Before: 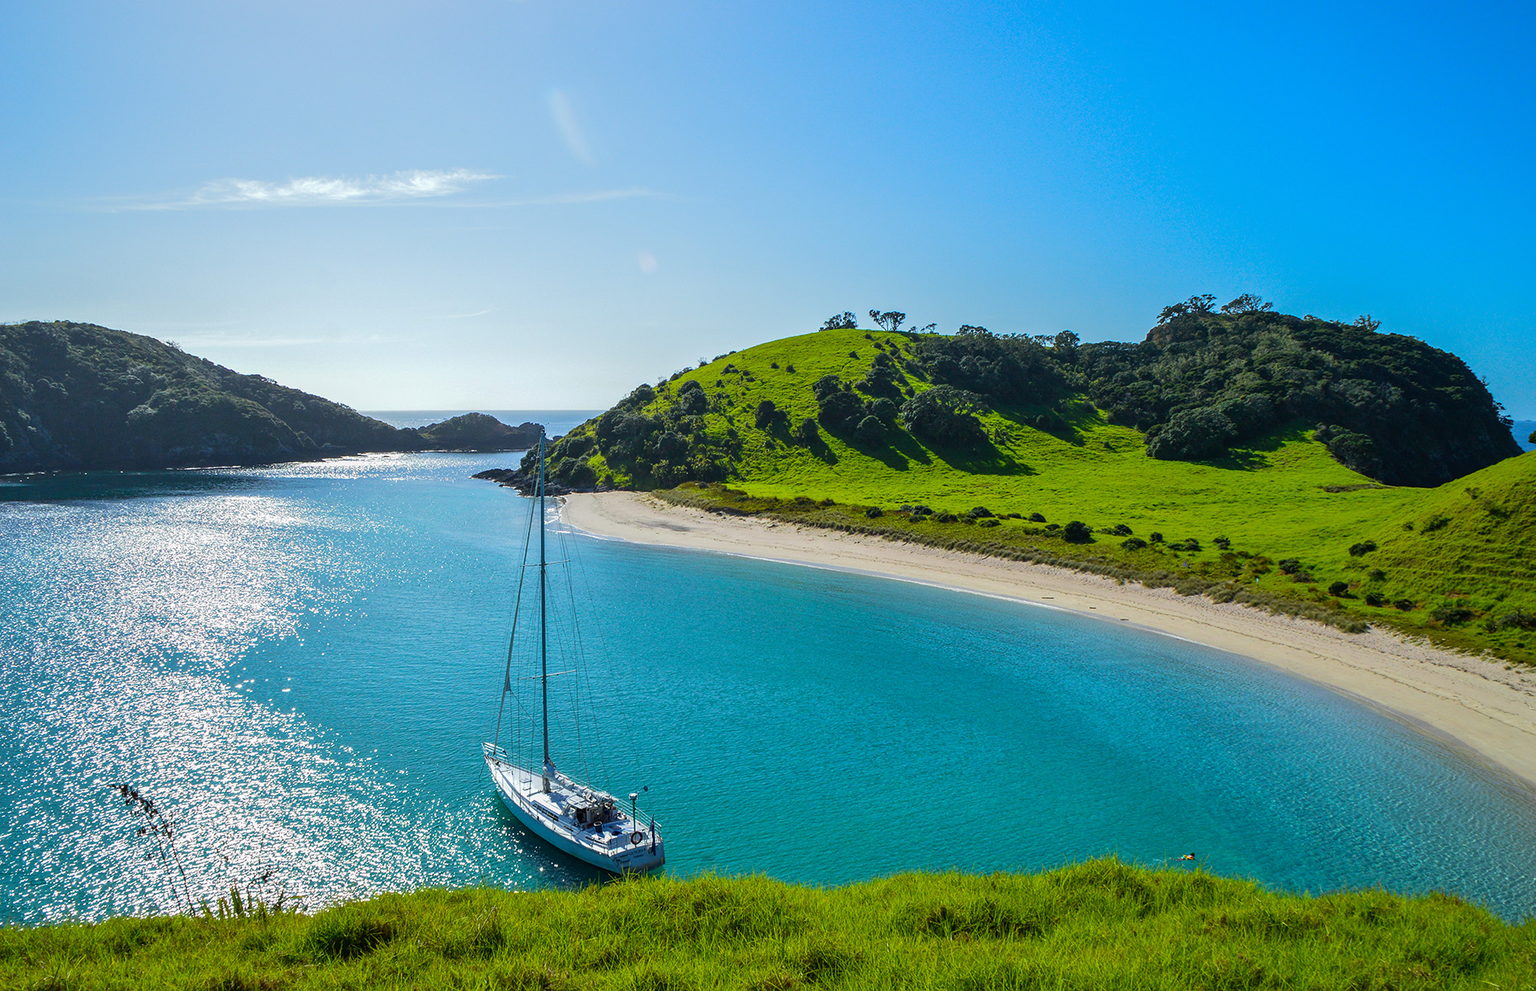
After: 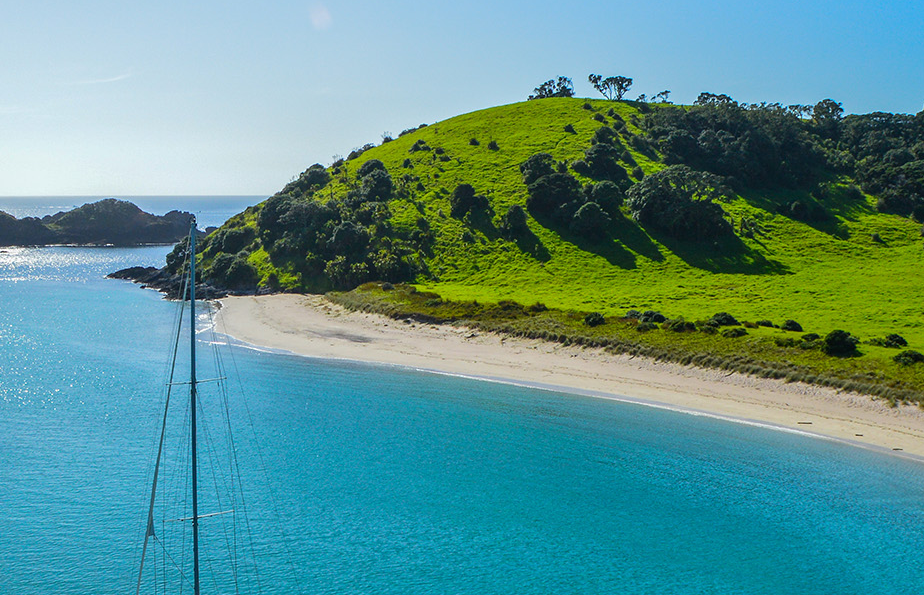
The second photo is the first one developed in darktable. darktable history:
crop: left 24.952%, top 25.104%, right 25.27%, bottom 25.311%
